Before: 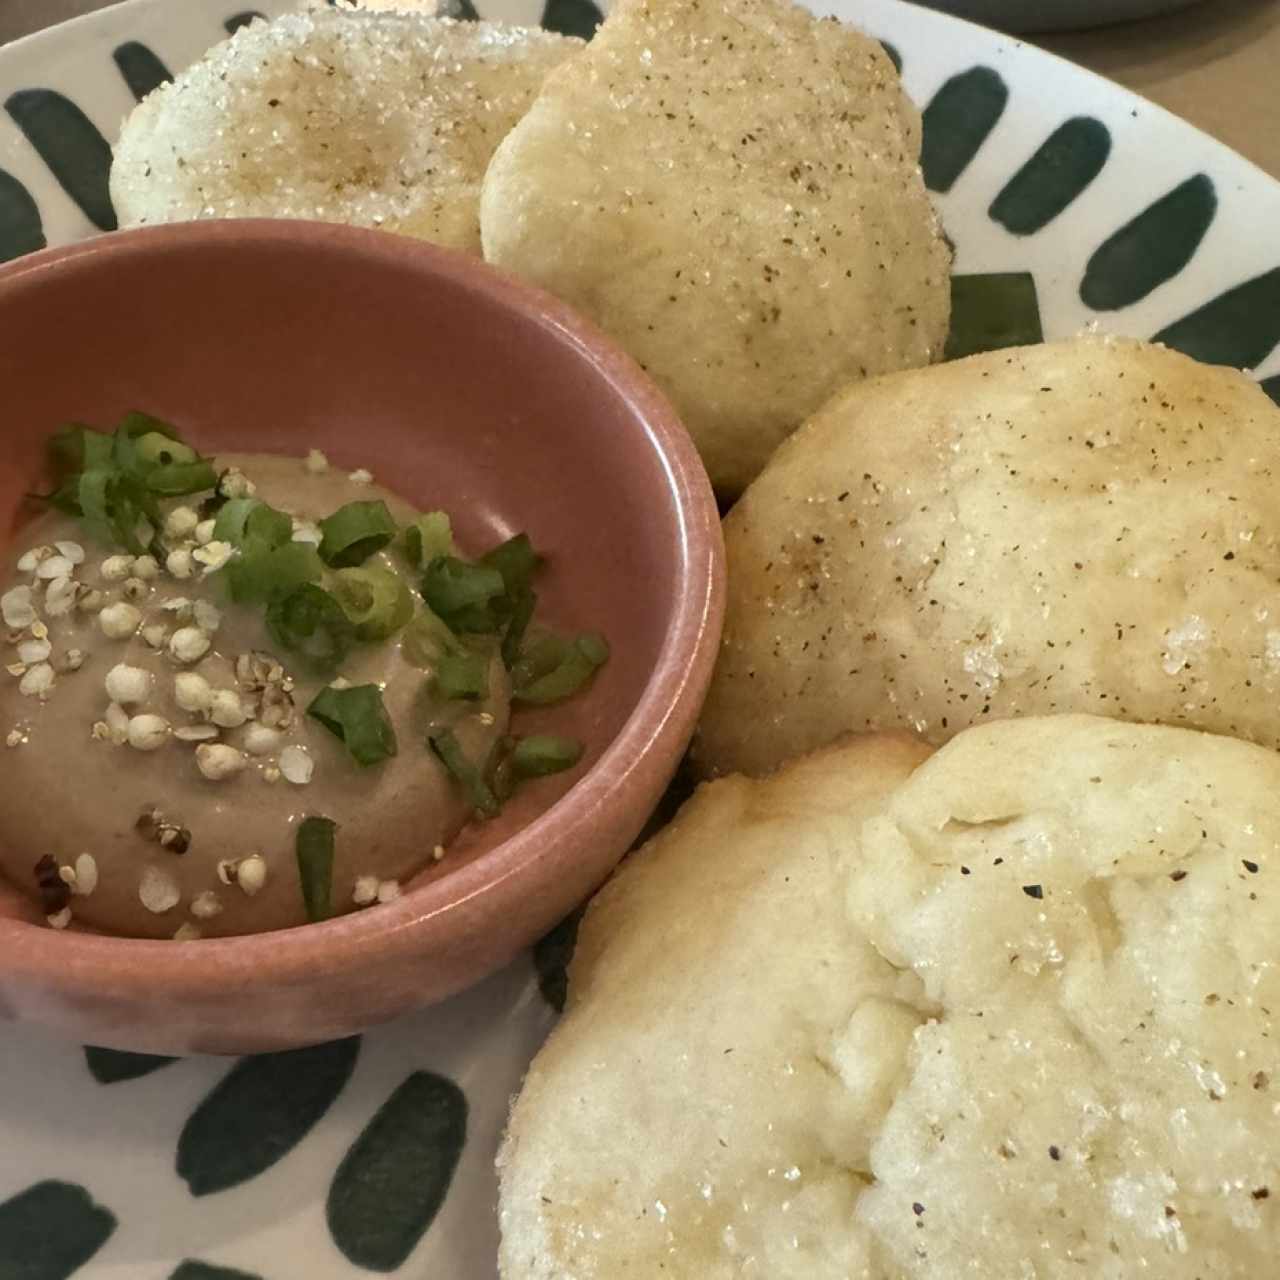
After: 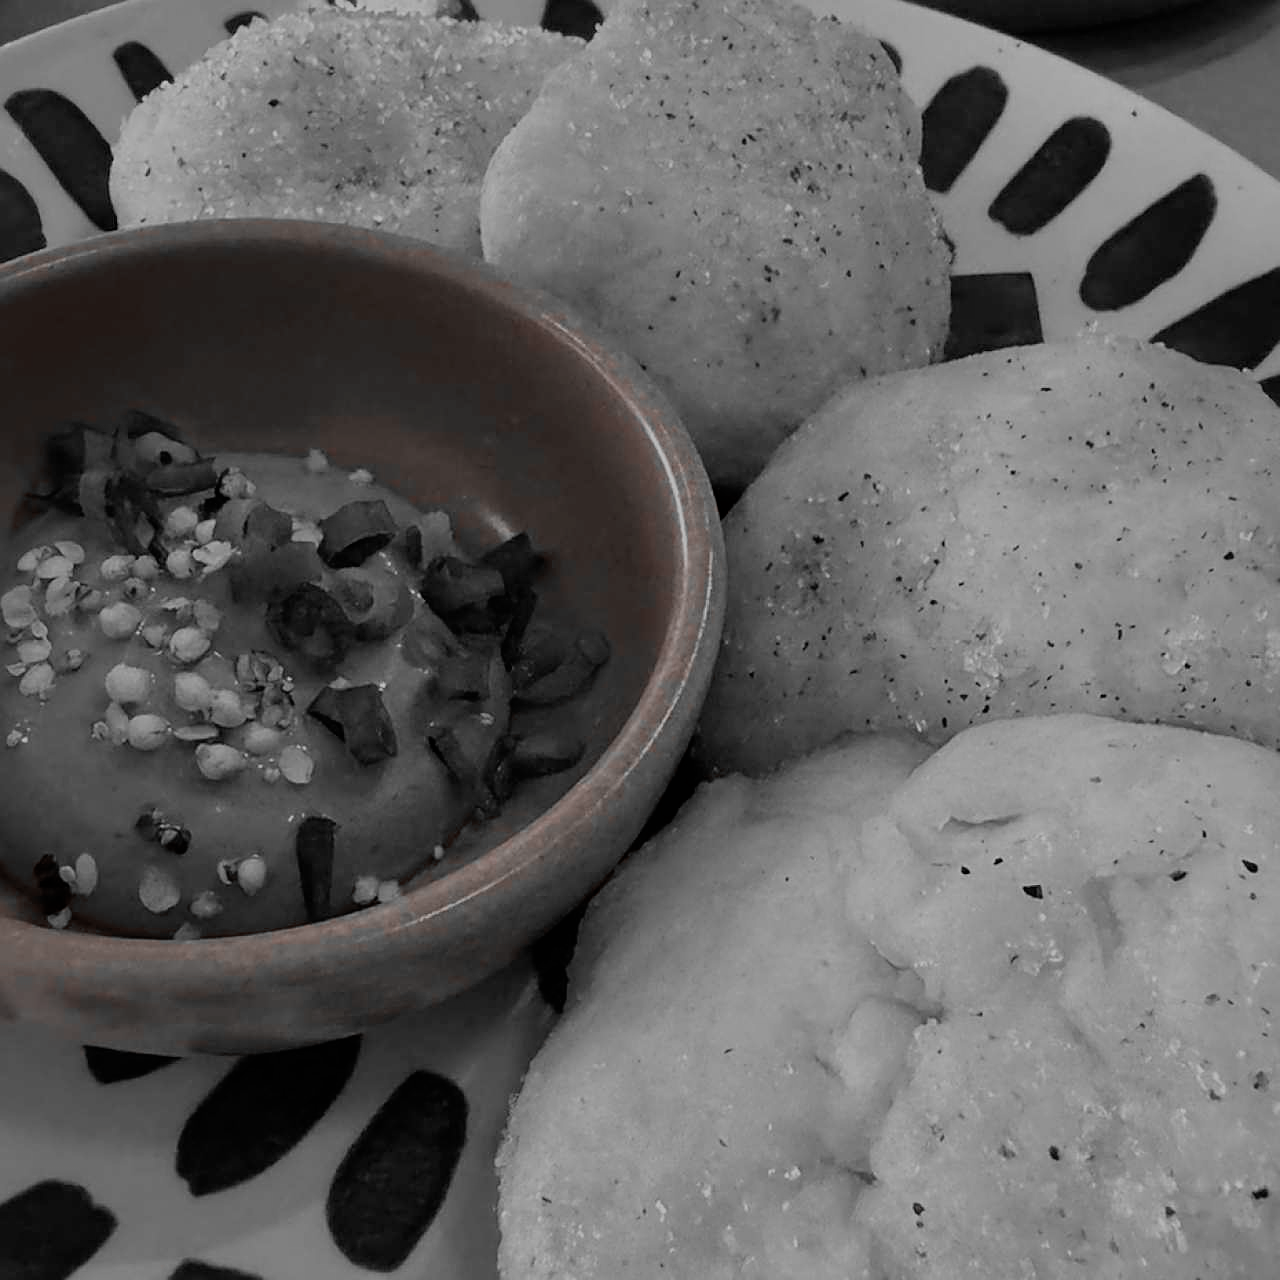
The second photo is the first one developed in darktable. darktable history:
filmic rgb: black relative exposure -7.94 EV, white relative exposure 4.11 EV, hardness 4.07, latitude 51.6%, contrast 1.014, shadows ↔ highlights balance 4.99%
sharpen: on, module defaults
color zones: curves: ch1 [(0, 0.006) (0.094, 0.285) (0.171, 0.001) (0.429, 0.001) (0.571, 0.003) (0.714, 0.004) (0.857, 0.004) (1, 0.006)], mix 26.23%
exposure: exposure -0.922 EV, compensate exposure bias true, compensate highlight preservation false
